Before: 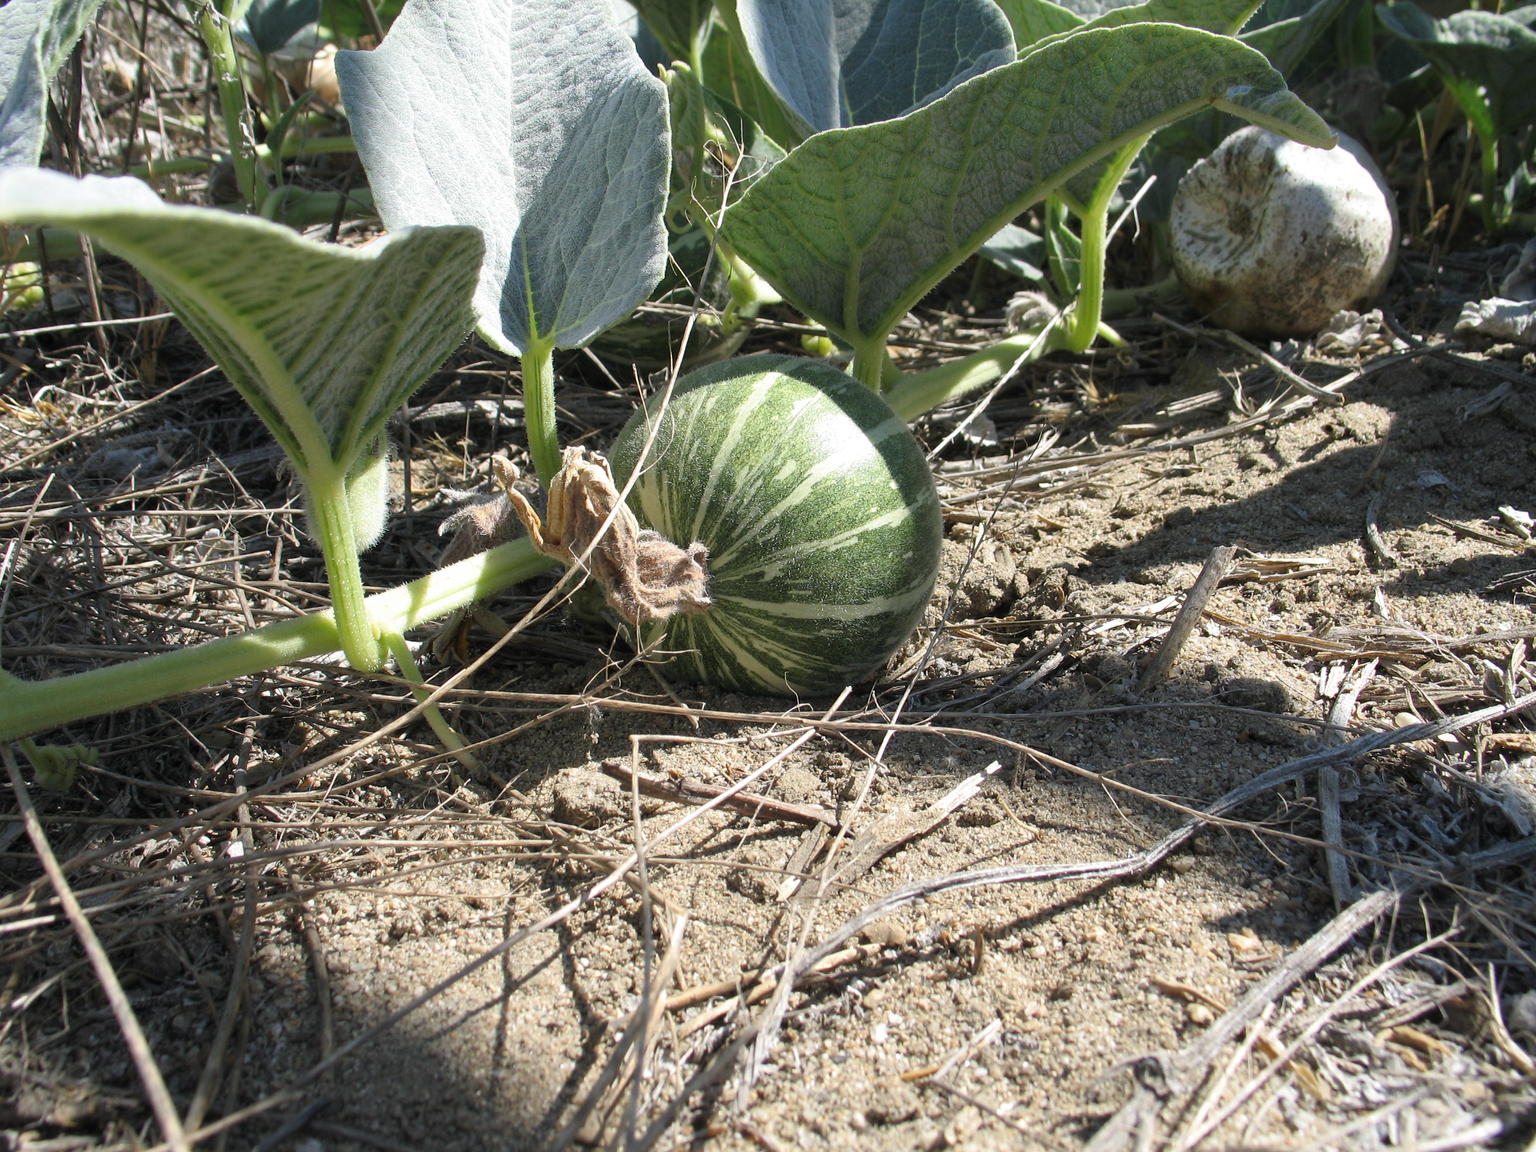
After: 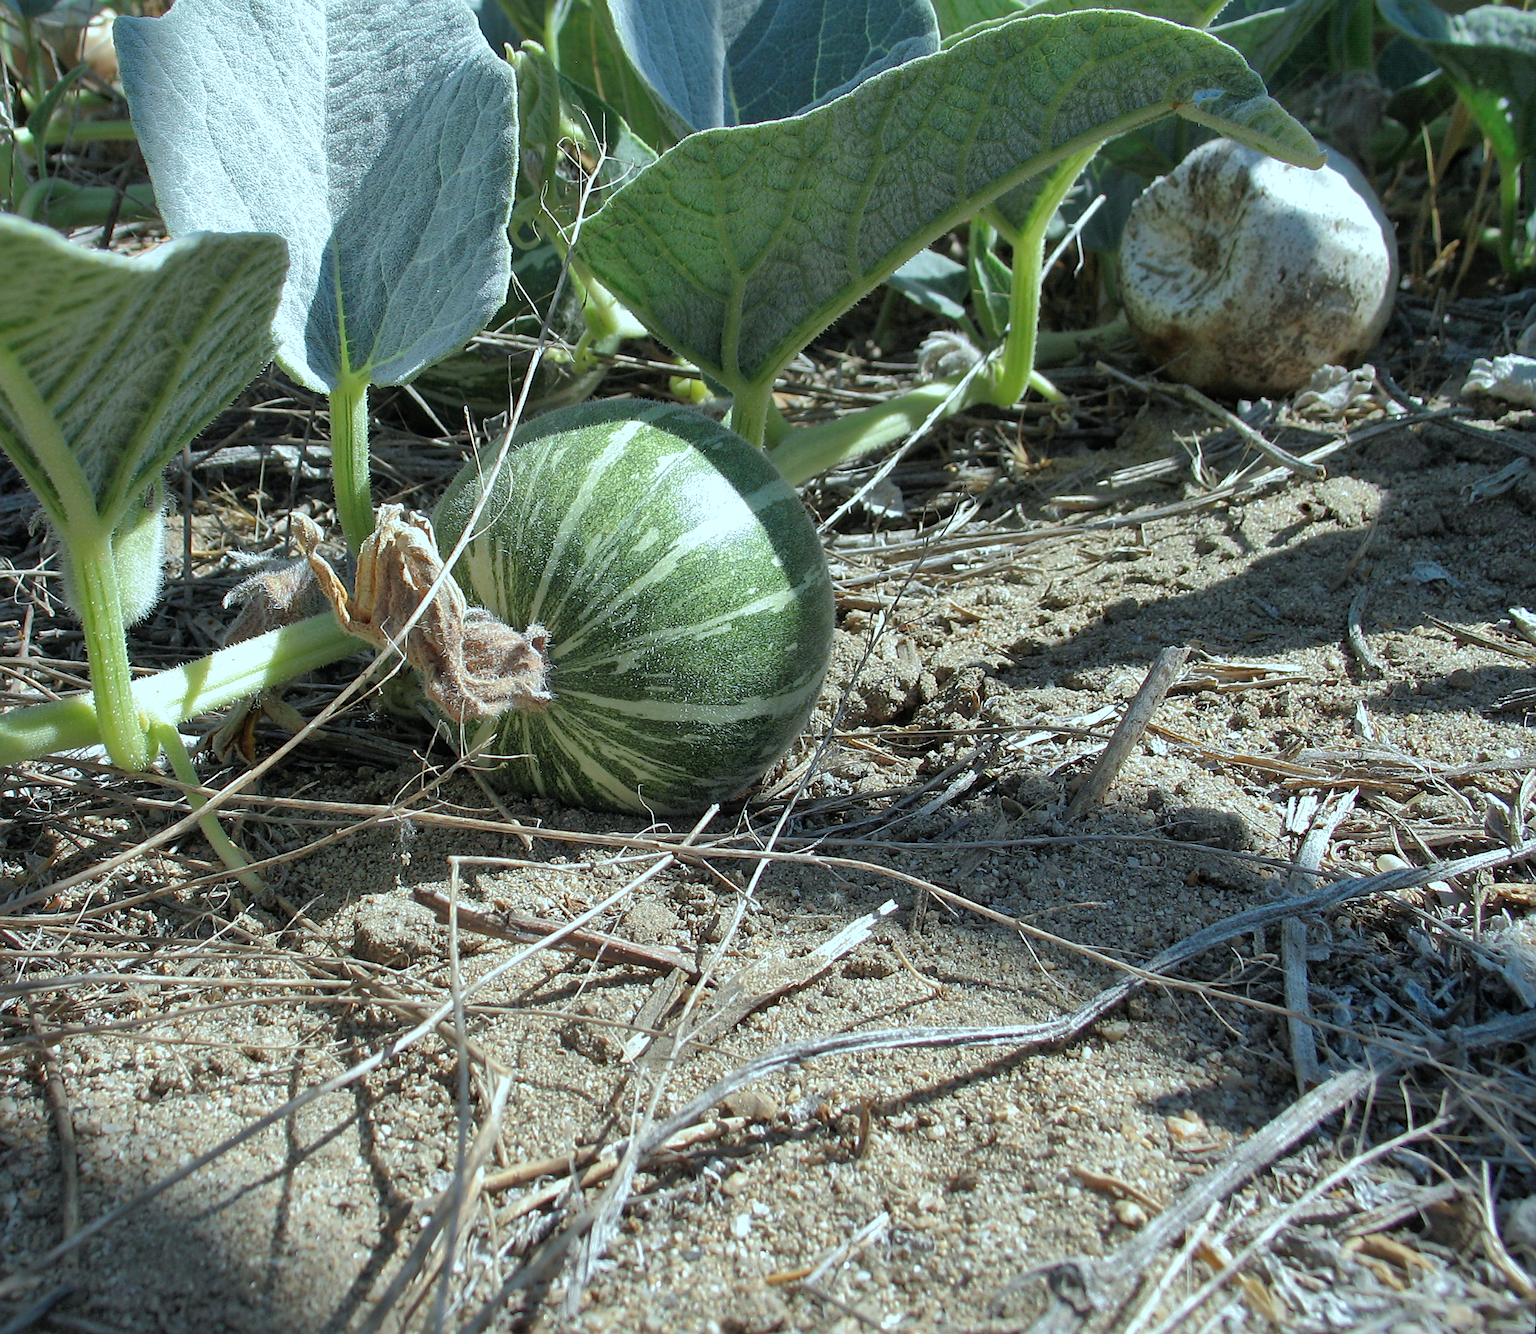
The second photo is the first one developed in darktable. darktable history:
crop: left 16.145%
sharpen: on, module defaults
color correction: highlights a* -10.04, highlights b* -10.37
rotate and perspective: rotation 1.57°, crop left 0.018, crop right 0.982, crop top 0.039, crop bottom 0.961
shadows and highlights: highlights -60
